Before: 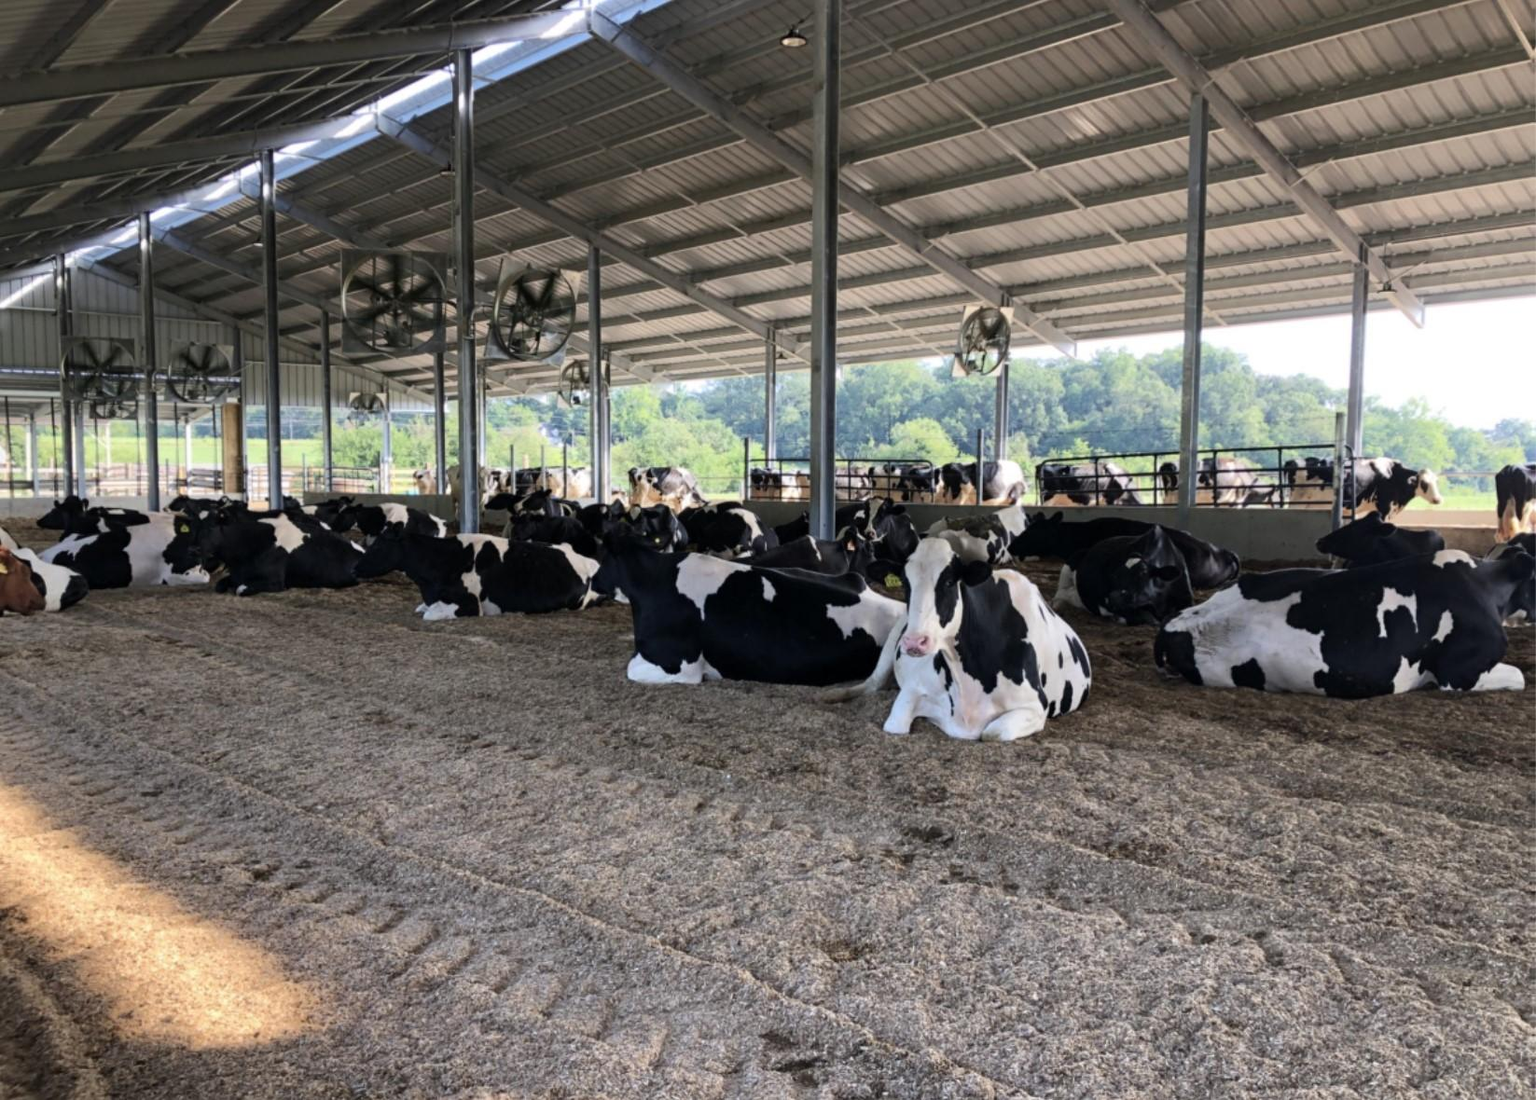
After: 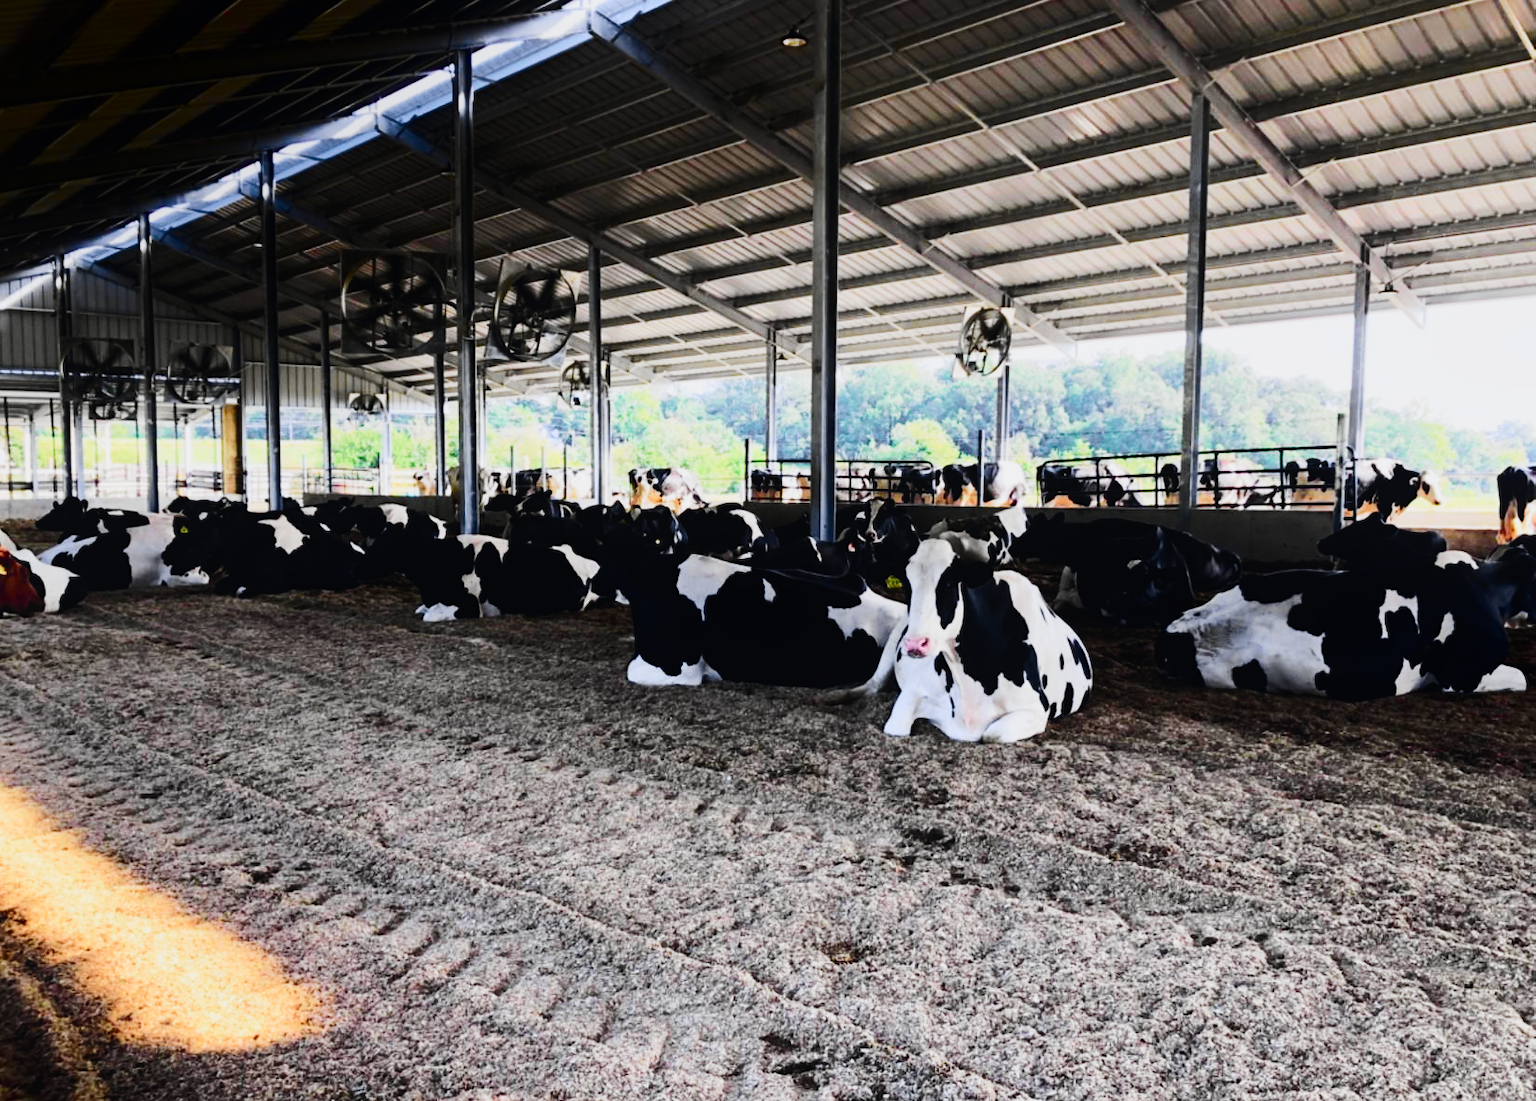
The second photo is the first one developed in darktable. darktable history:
crop and rotate: left 0.126%
tone curve: curves: ch0 [(0, 0.023) (0.103, 0.087) (0.295, 0.297) (0.445, 0.531) (0.553, 0.665) (0.735, 0.843) (0.994, 1)]; ch1 [(0, 0) (0.427, 0.346) (0.456, 0.426) (0.484, 0.494) (0.509, 0.505) (0.535, 0.56) (0.581, 0.632) (0.646, 0.715) (1, 1)]; ch2 [(0, 0) (0.369, 0.388) (0.449, 0.431) (0.501, 0.495) (0.533, 0.518) (0.572, 0.612) (0.677, 0.752) (1, 1)], color space Lab, independent channels, preserve colors none
sigmoid: contrast 1.8, skew -0.2, preserve hue 0%, red attenuation 0.1, red rotation 0.035, green attenuation 0.1, green rotation -0.017, blue attenuation 0.15, blue rotation -0.052, base primaries Rec2020
shadows and highlights: shadows -88.03, highlights -35.45, shadows color adjustment 99.15%, highlights color adjustment 0%, soften with gaussian
